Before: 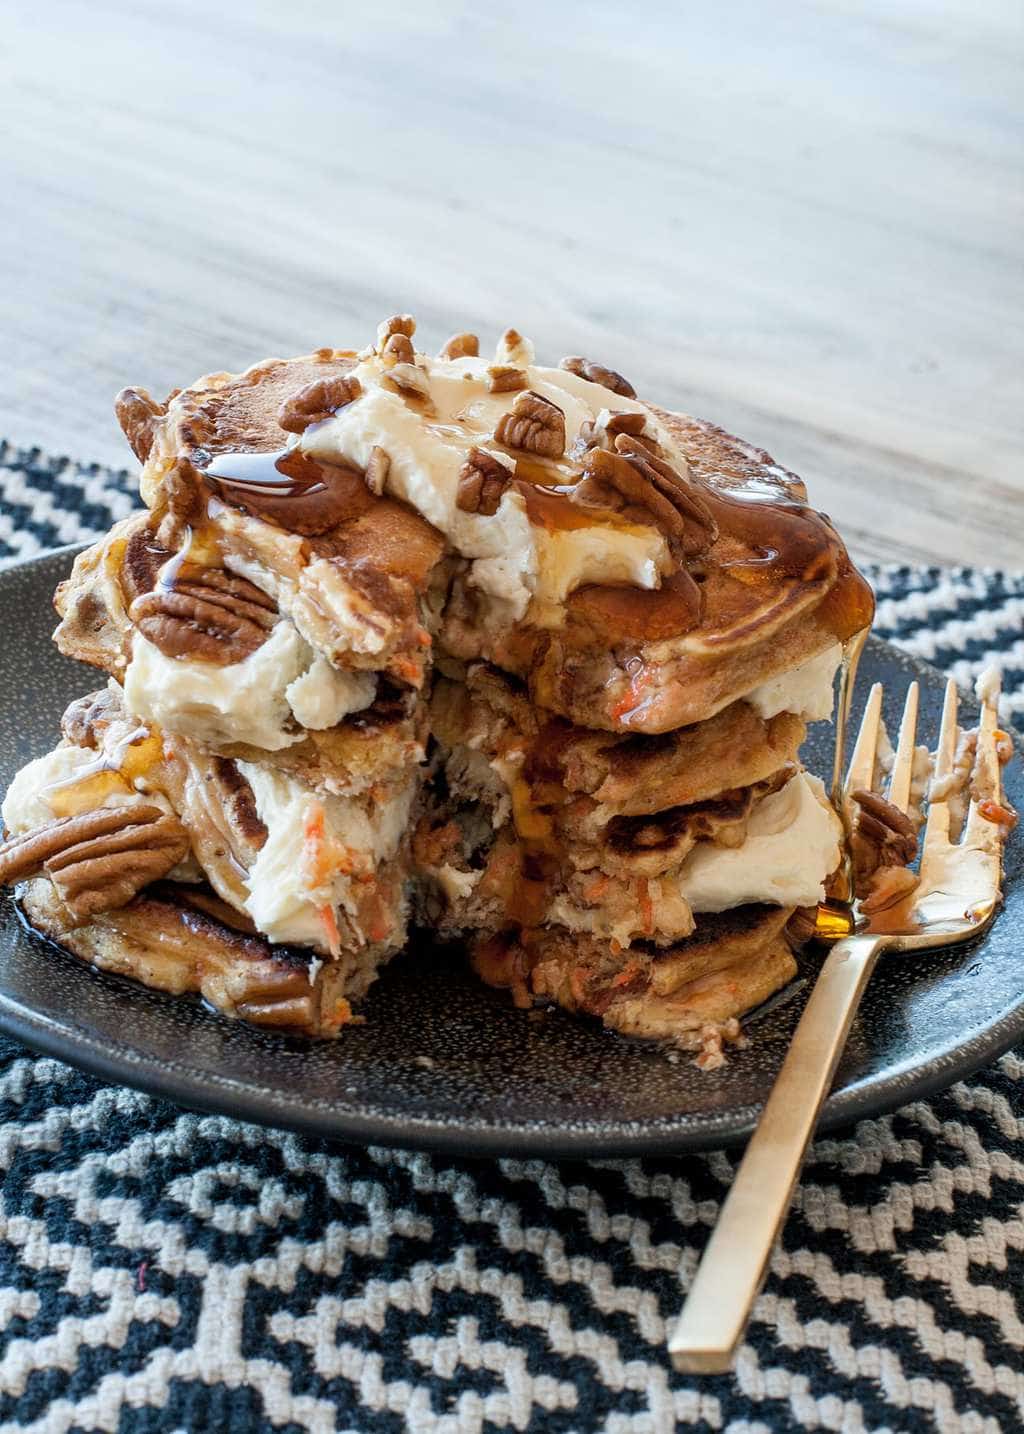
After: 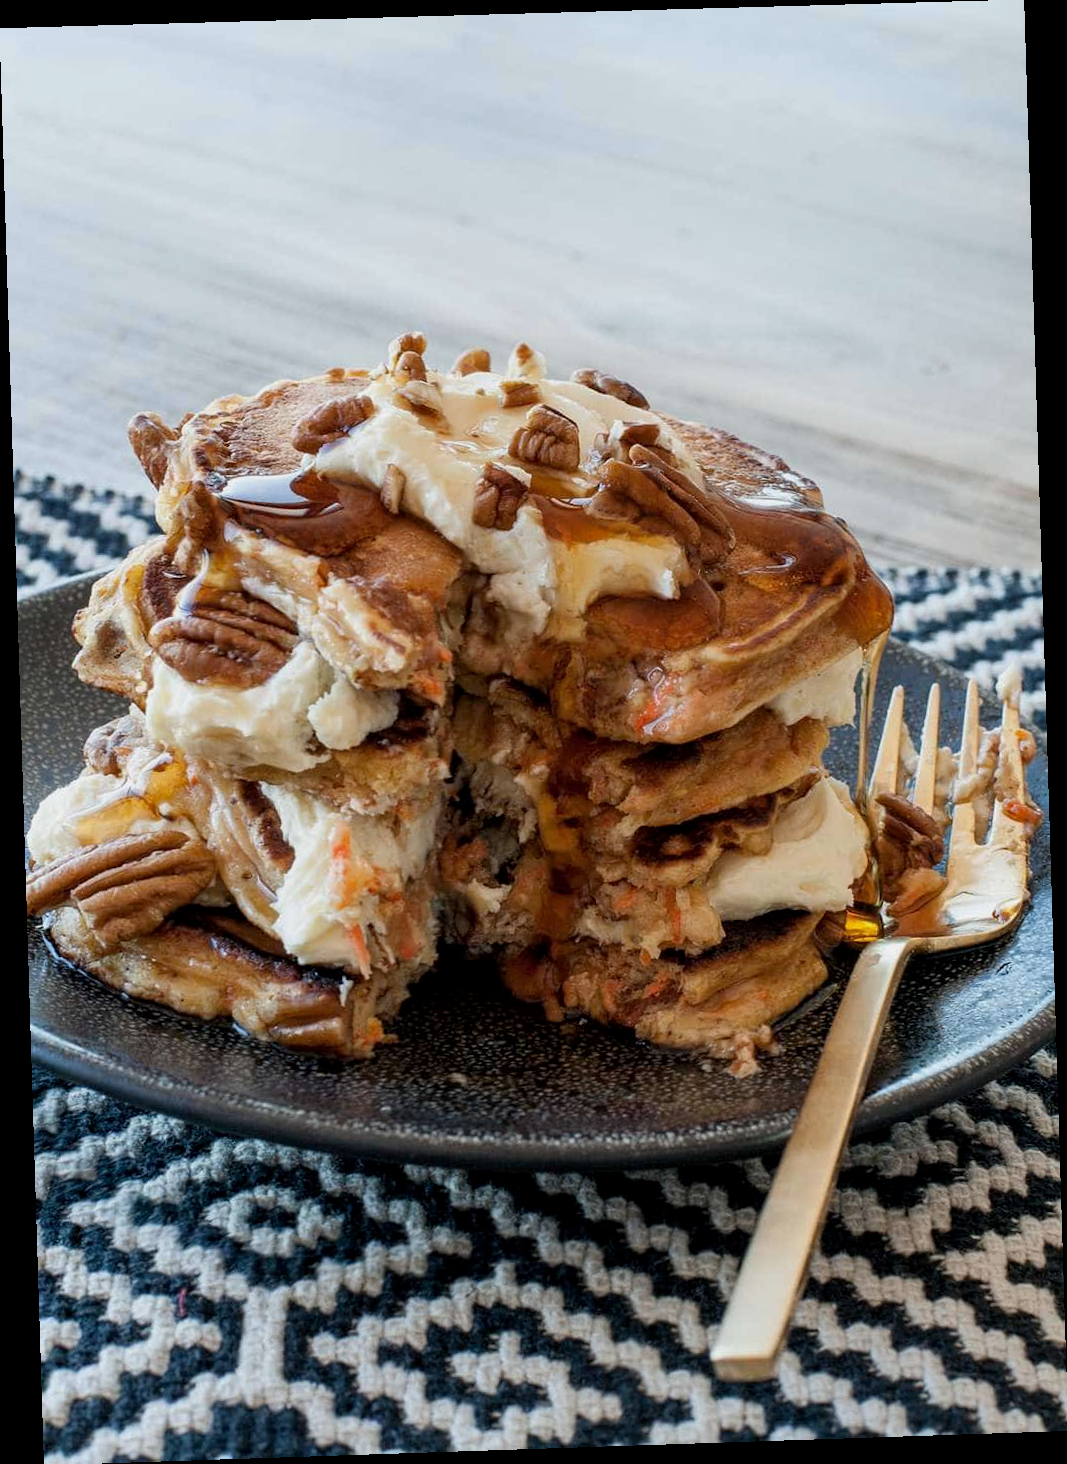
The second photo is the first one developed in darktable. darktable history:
exposure: black level correction 0.001, exposure -0.2 EV, compensate highlight preservation false
rotate and perspective: rotation -1.77°, lens shift (horizontal) 0.004, automatic cropping off
tone equalizer: on, module defaults
